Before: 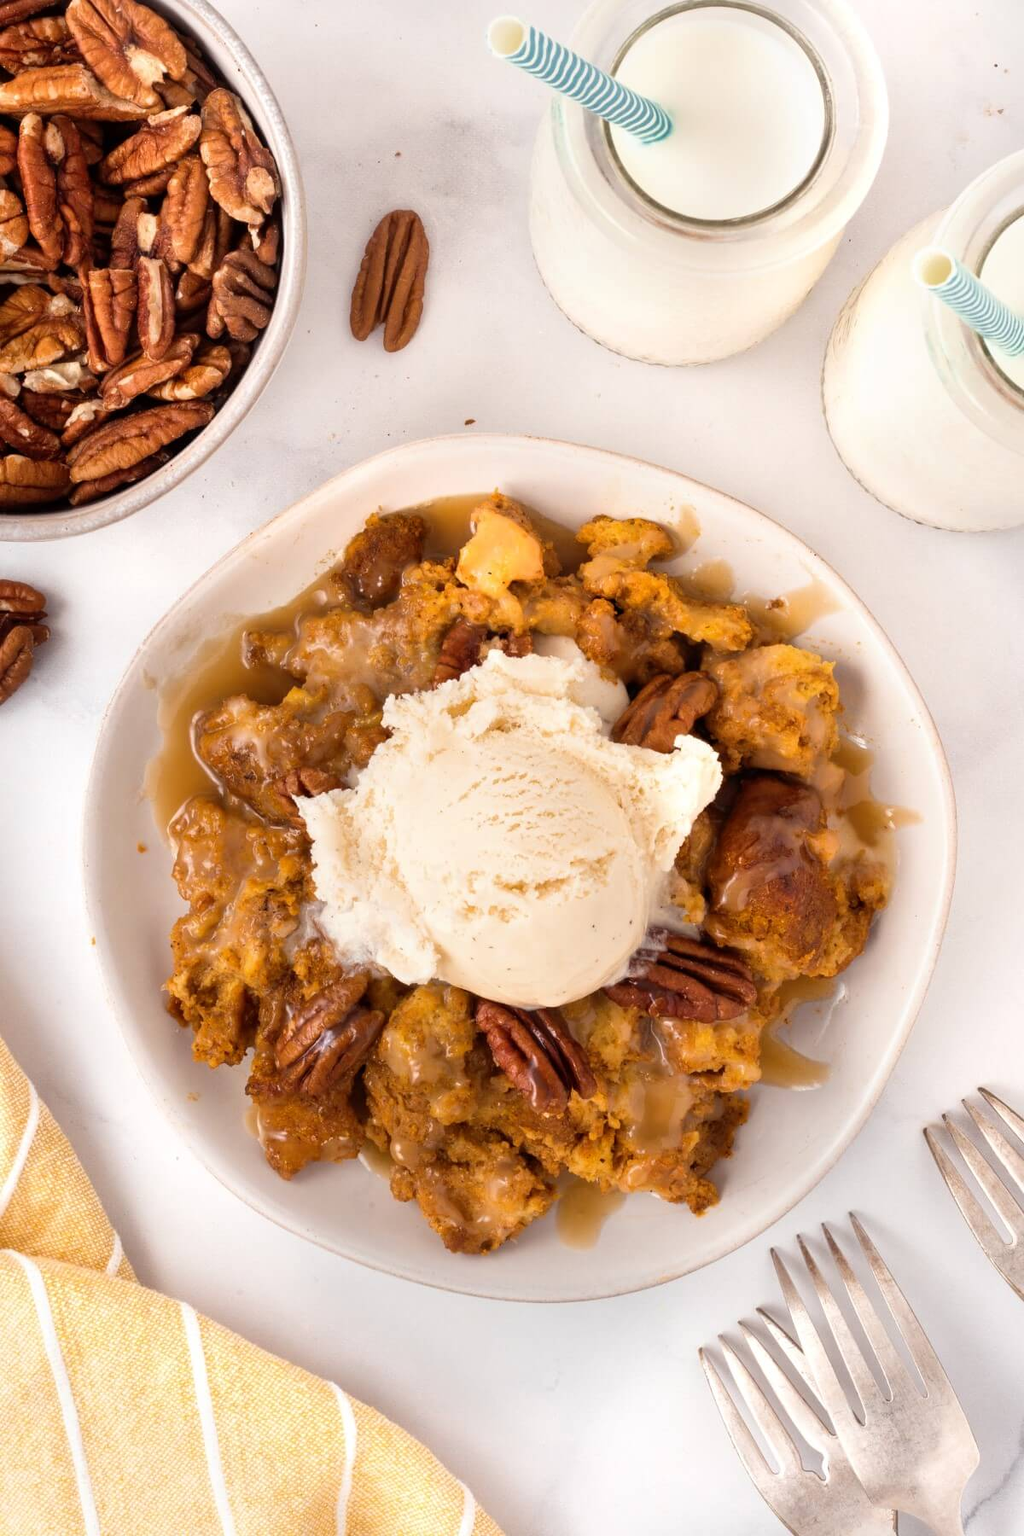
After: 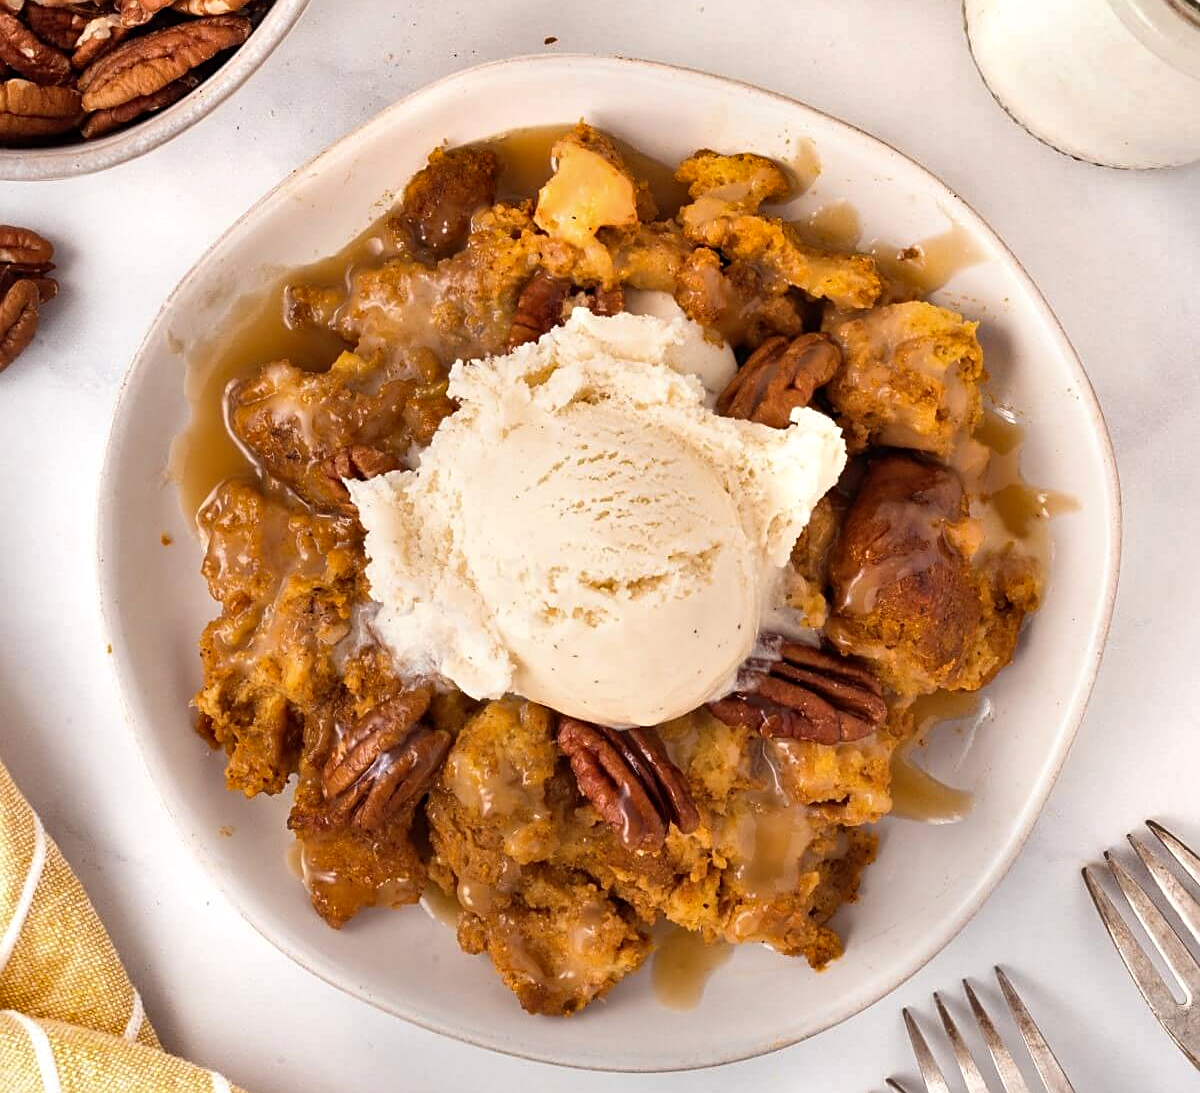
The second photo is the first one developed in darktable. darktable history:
crop and rotate: top 25.223%, bottom 14.007%
color correction: highlights b* 0.048
sharpen: on, module defaults
shadows and highlights: white point adjustment 0.949, soften with gaussian
base curve: curves: ch0 [(0, 0) (0.989, 0.992)], preserve colors none
